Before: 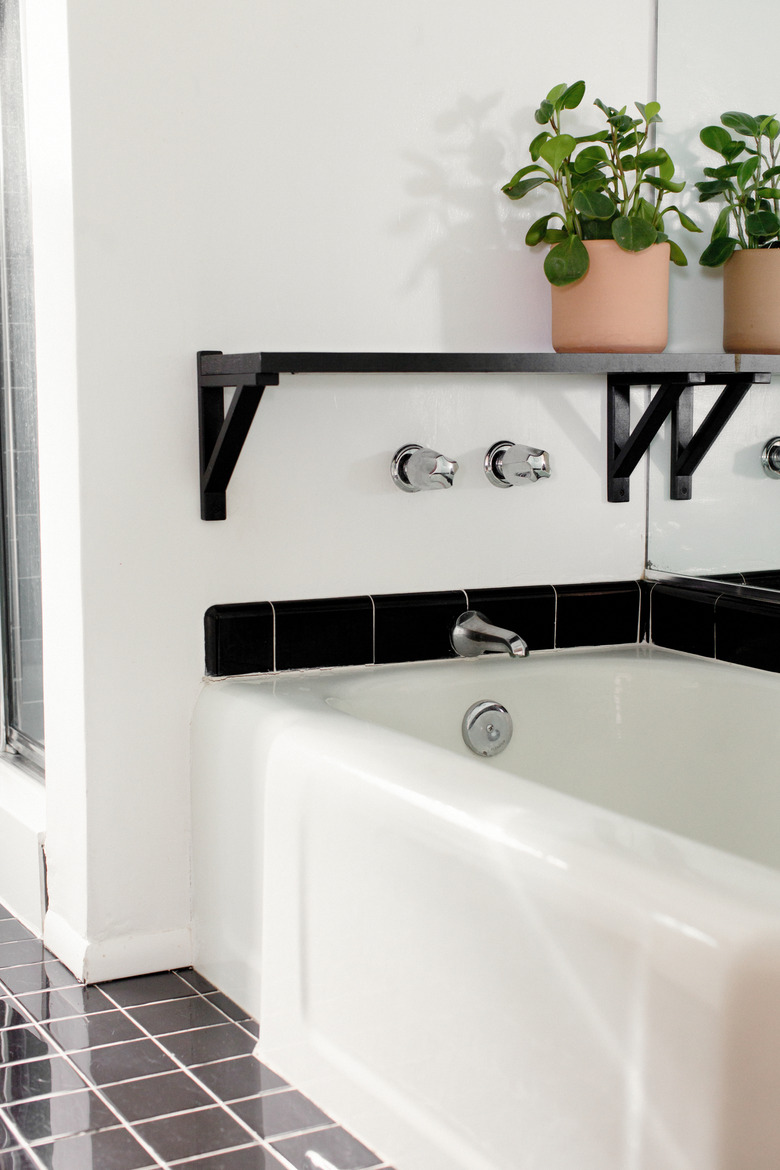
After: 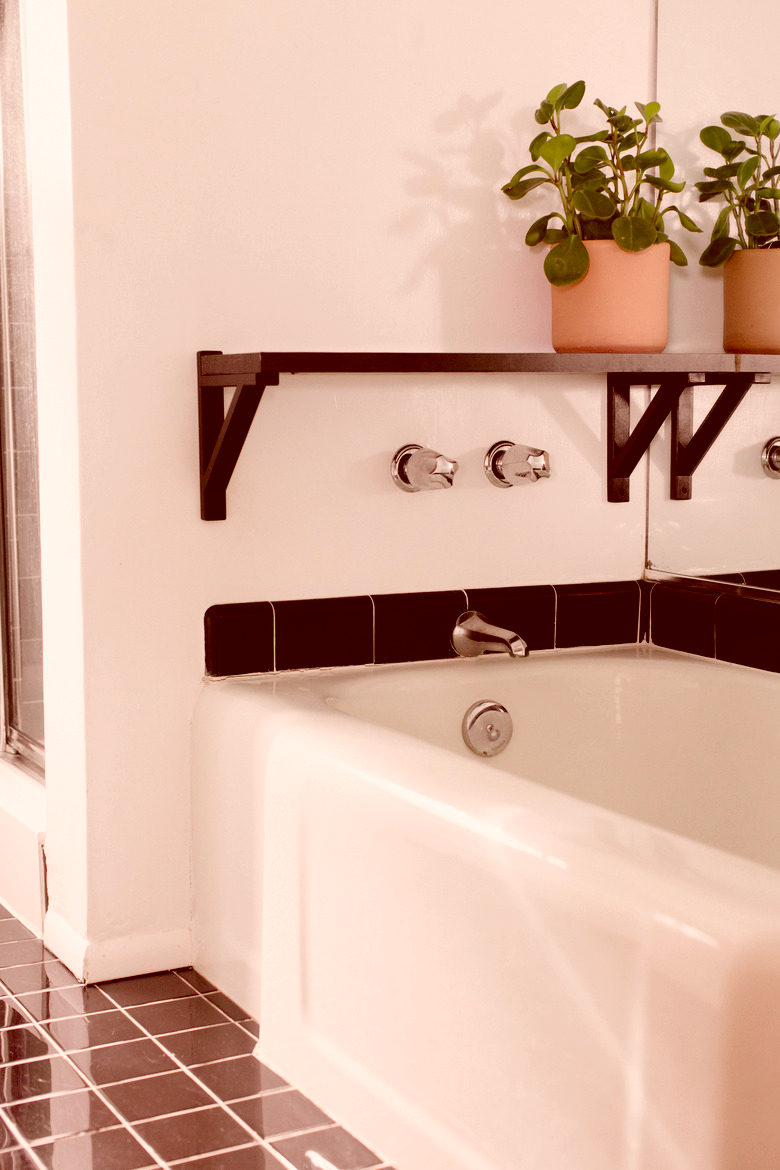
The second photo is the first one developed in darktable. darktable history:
color correction: highlights a* 9.03, highlights b* 8.55, shadows a* 39.81, shadows b* 39.69, saturation 0.809
contrast brightness saturation: contrast 0.04, saturation 0.16
